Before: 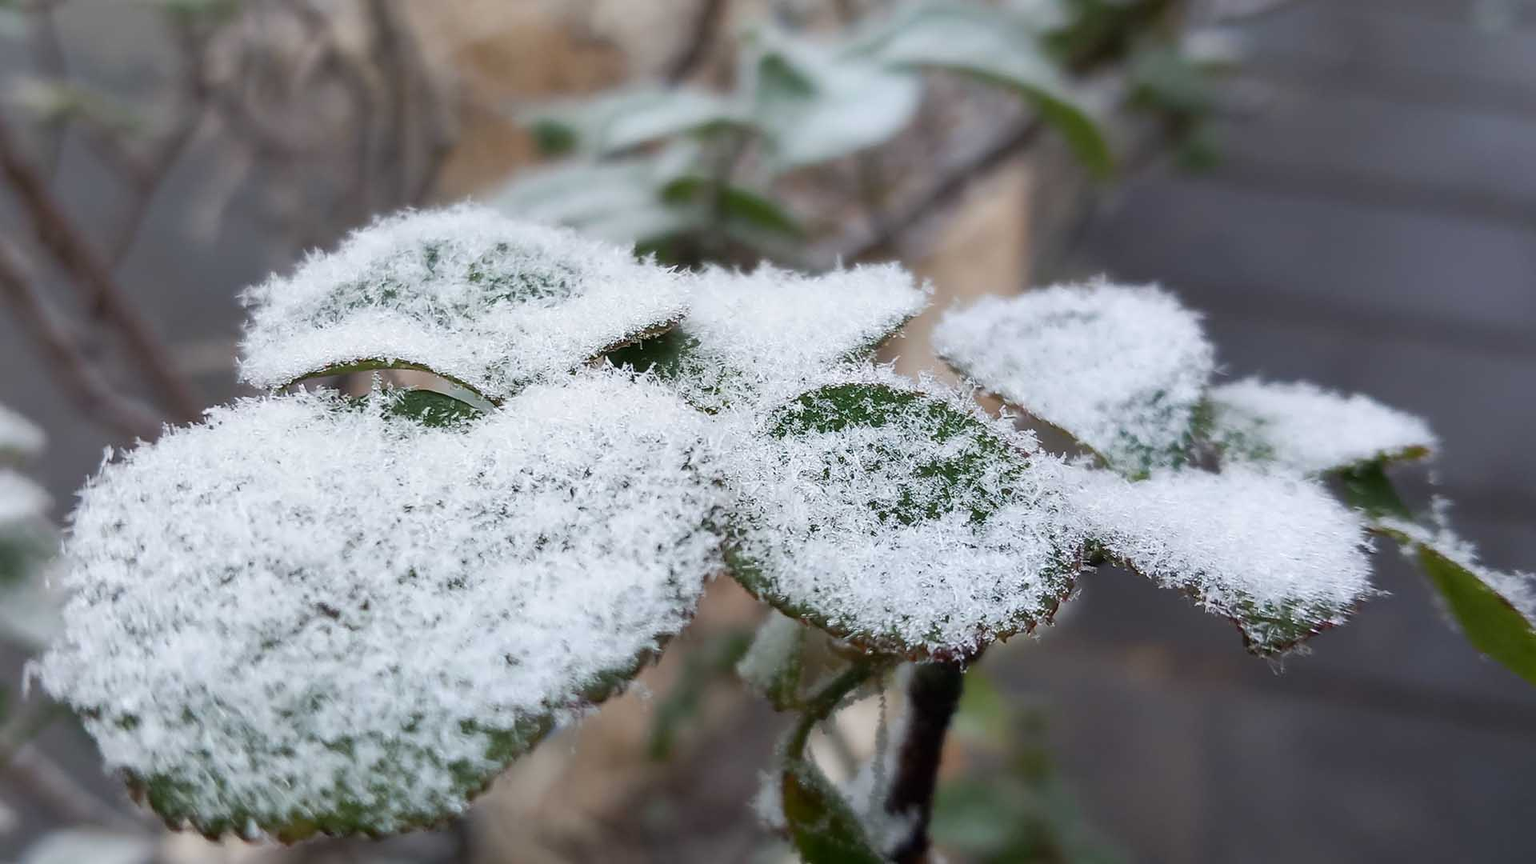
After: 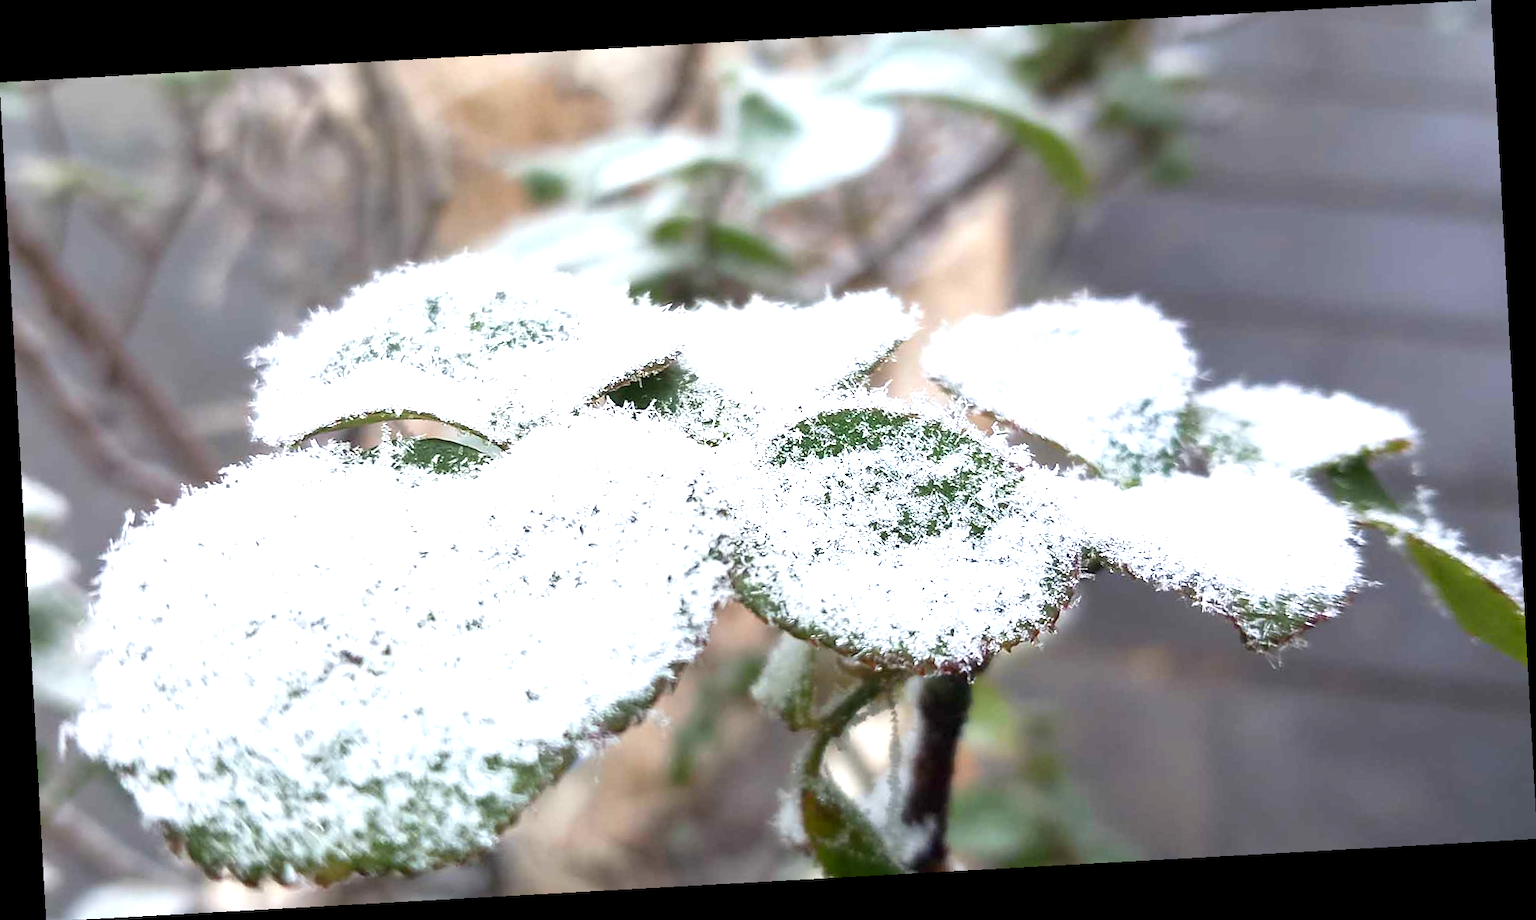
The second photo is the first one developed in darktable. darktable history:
exposure: exposure 1.2 EV, compensate highlight preservation false
rotate and perspective: rotation -3.18°, automatic cropping off
